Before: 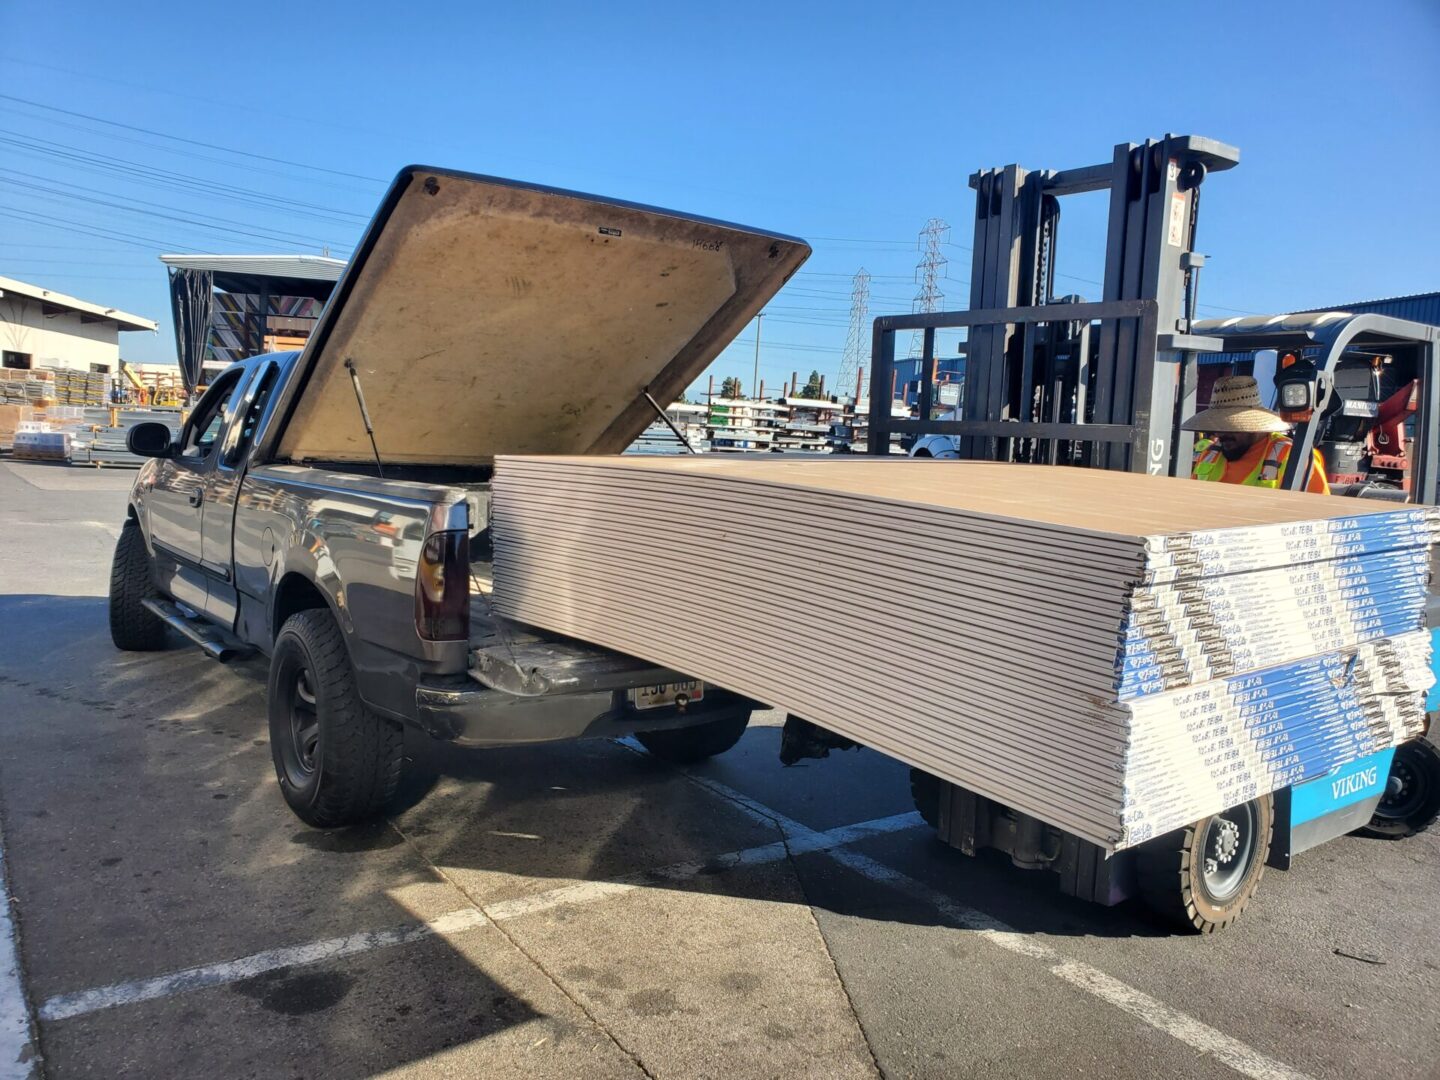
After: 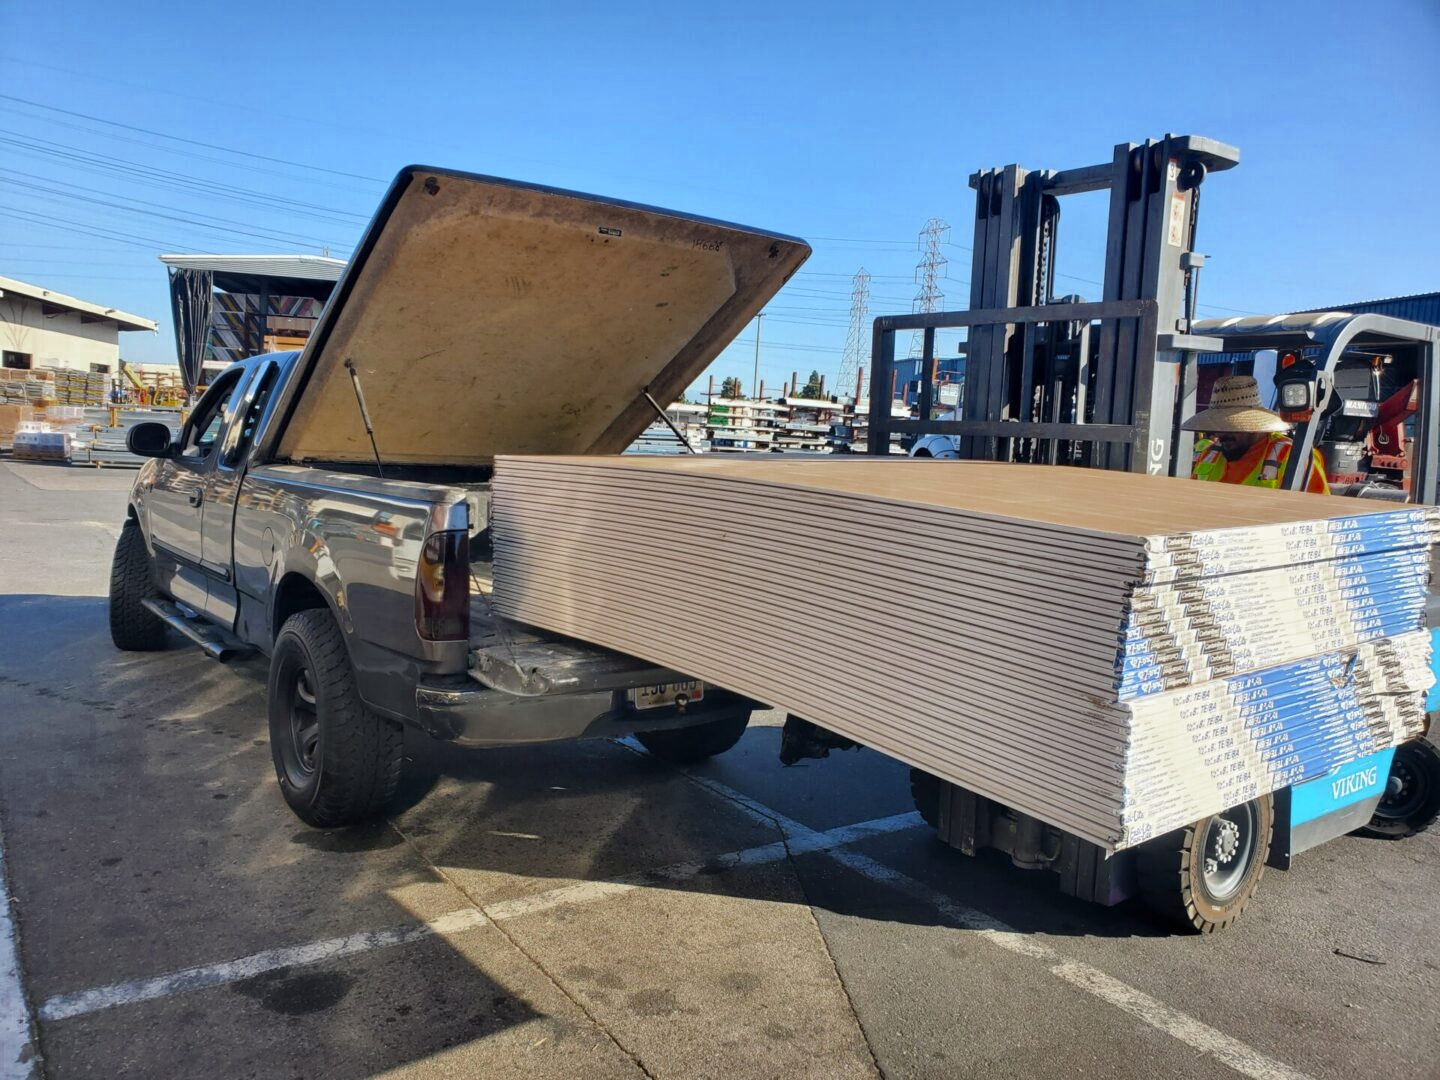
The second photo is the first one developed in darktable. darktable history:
color zones: curves: ch0 [(0.27, 0.396) (0.563, 0.504) (0.75, 0.5) (0.787, 0.307)], mix 41.26%
